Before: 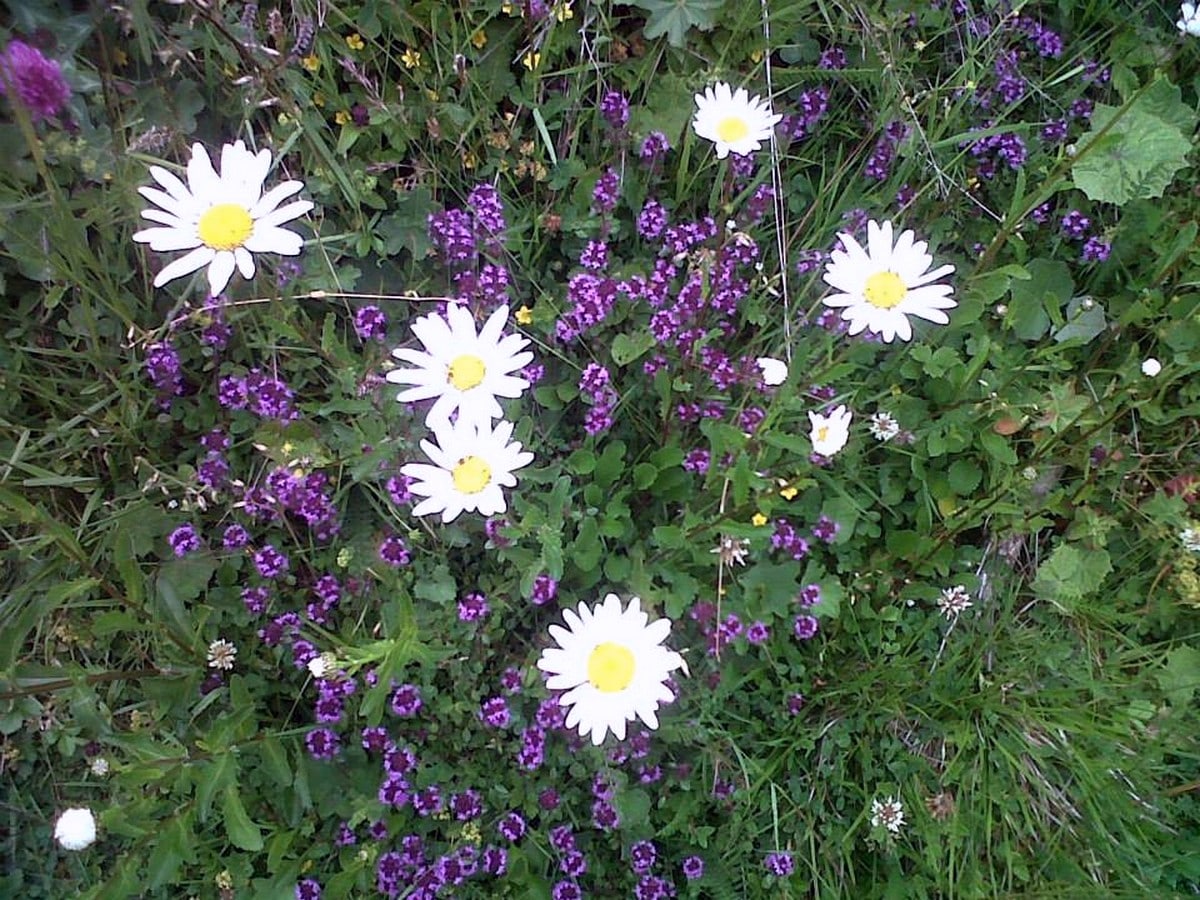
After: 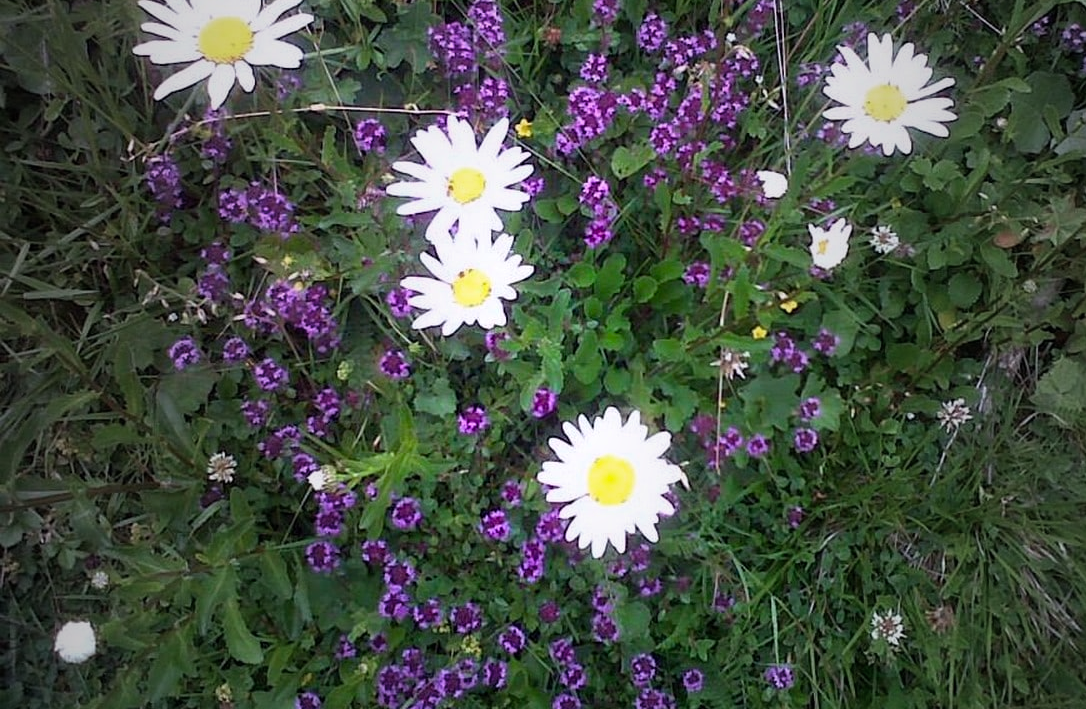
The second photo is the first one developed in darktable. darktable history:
vignetting: fall-off start 18.27%, fall-off radius 137.68%, width/height ratio 0.622, shape 0.594
crop: top 20.843%, right 9.436%, bottom 0.332%
color balance rgb: perceptual saturation grading › global saturation 24.883%, global vibrance 20%
